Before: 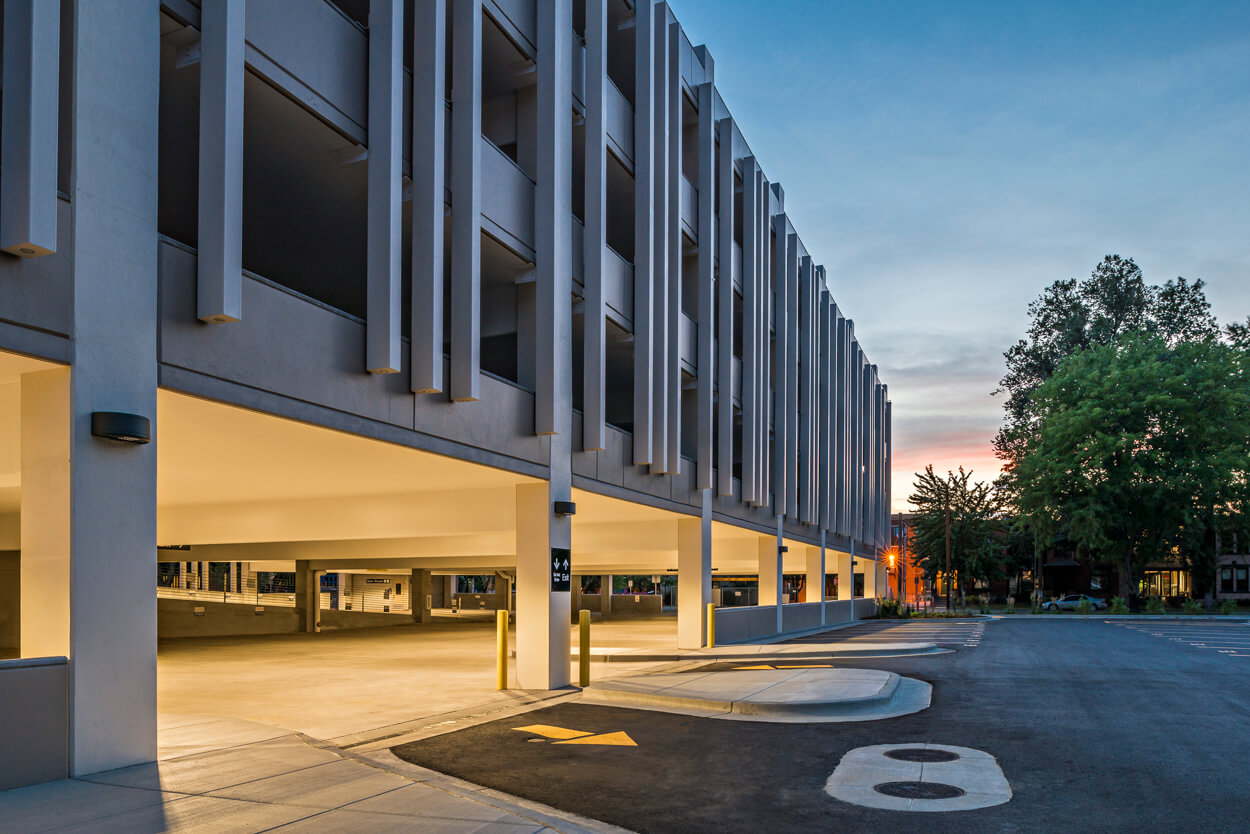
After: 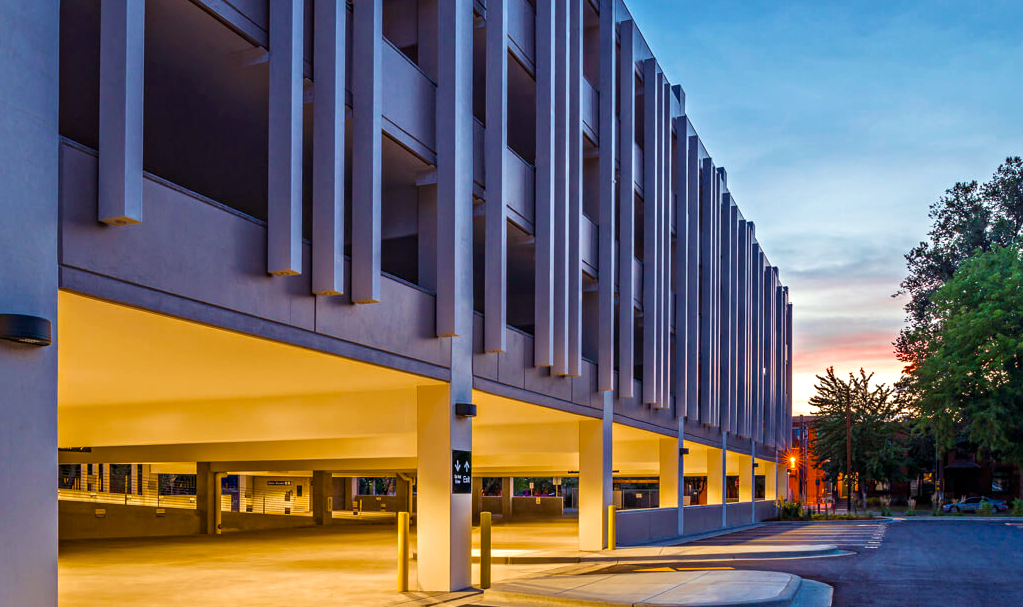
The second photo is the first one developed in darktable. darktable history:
color balance rgb: shadows lift › luminance 0.411%, shadows lift › chroma 6.803%, shadows lift › hue 299.12°, perceptual saturation grading › global saturation 19.373%, perceptual brilliance grading › global brilliance 10.84%, global vibrance 16%, saturation formula JzAzBz (2021)
velvia: strength 26.39%
crop: left 7.939%, top 11.754%, right 10.171%, bottom 15.386%
